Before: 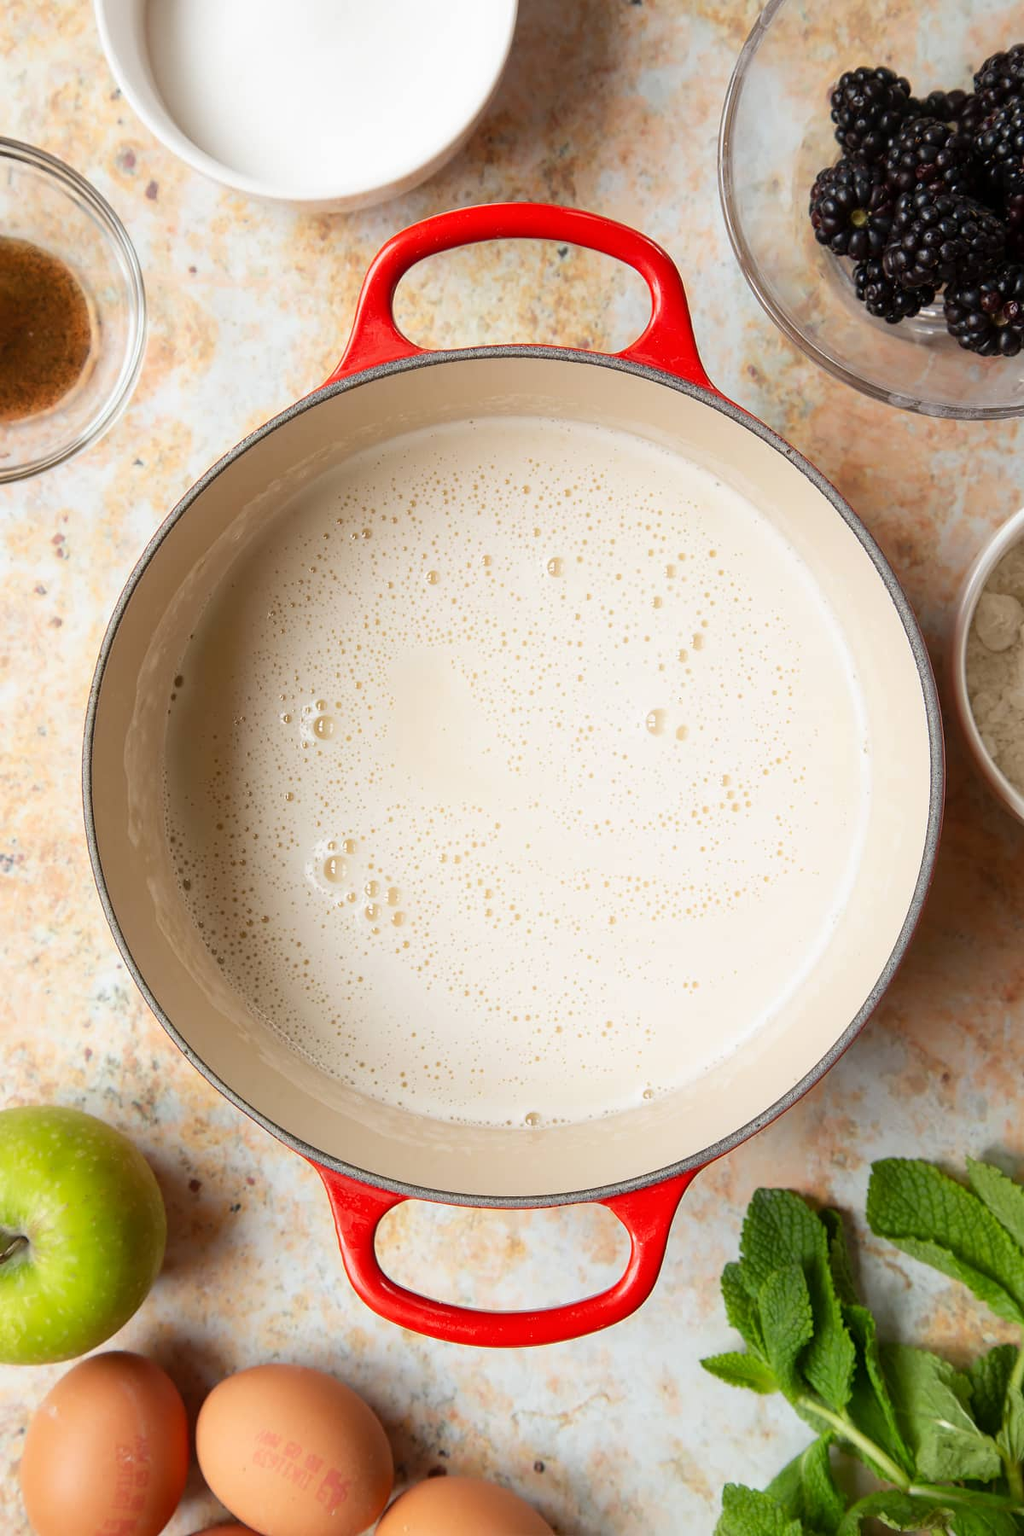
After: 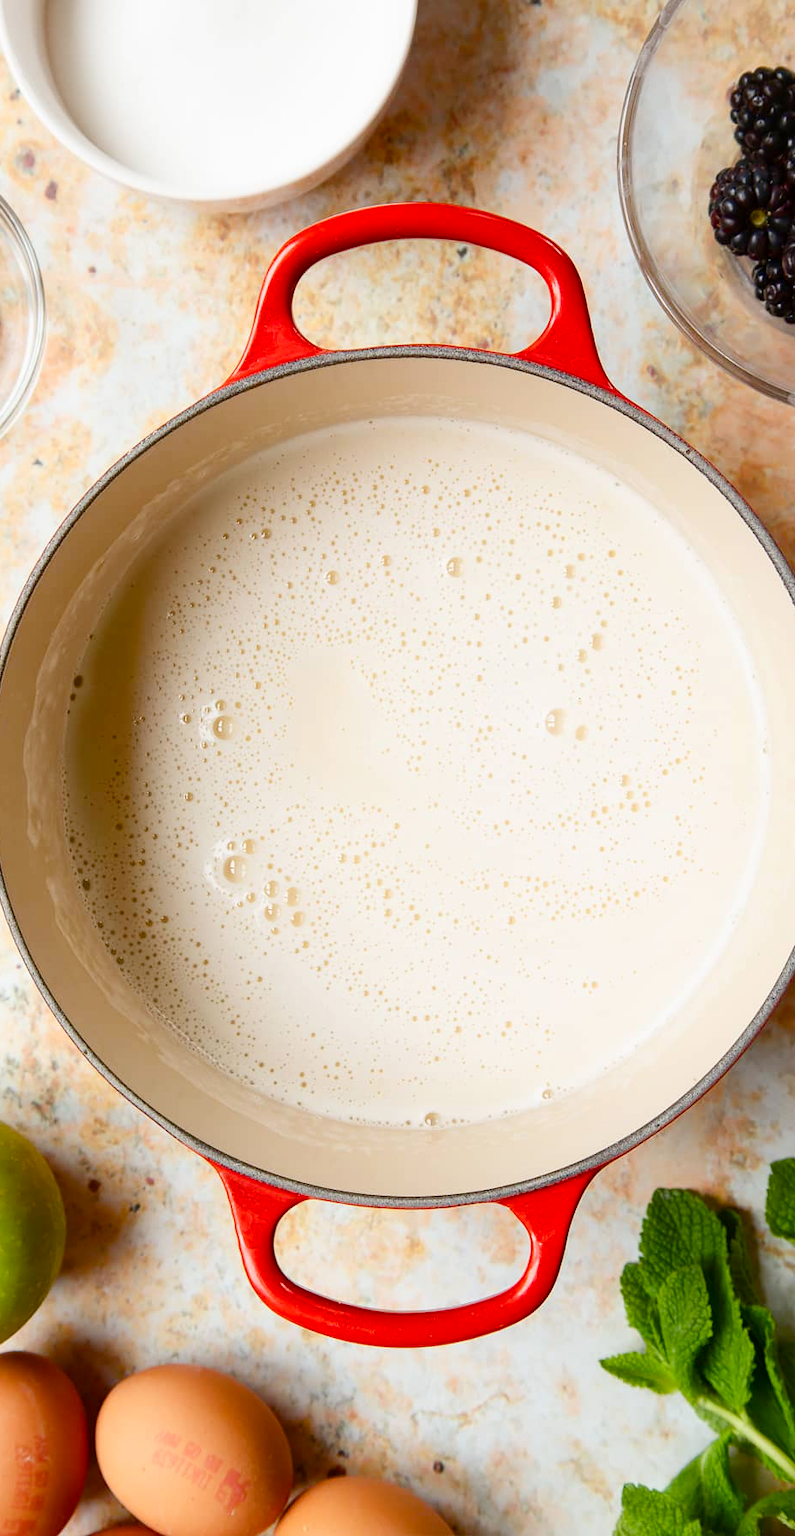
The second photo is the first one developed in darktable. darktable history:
crop: left 9.849%, right 12.472%
contrast brightness saturation: contrast 0.139
color balance rgb: perceptual saturation grading › global saturation 20%, perceptual saturation grading › highlights -25.422%, perceptual saturation grading › shadows 49.603%, perceptual brilliance grading › global brilliance 2.687%, perceptual brilliance grading › highlights -3.065%, perceptual brilliance grading › shadows 2.653%
